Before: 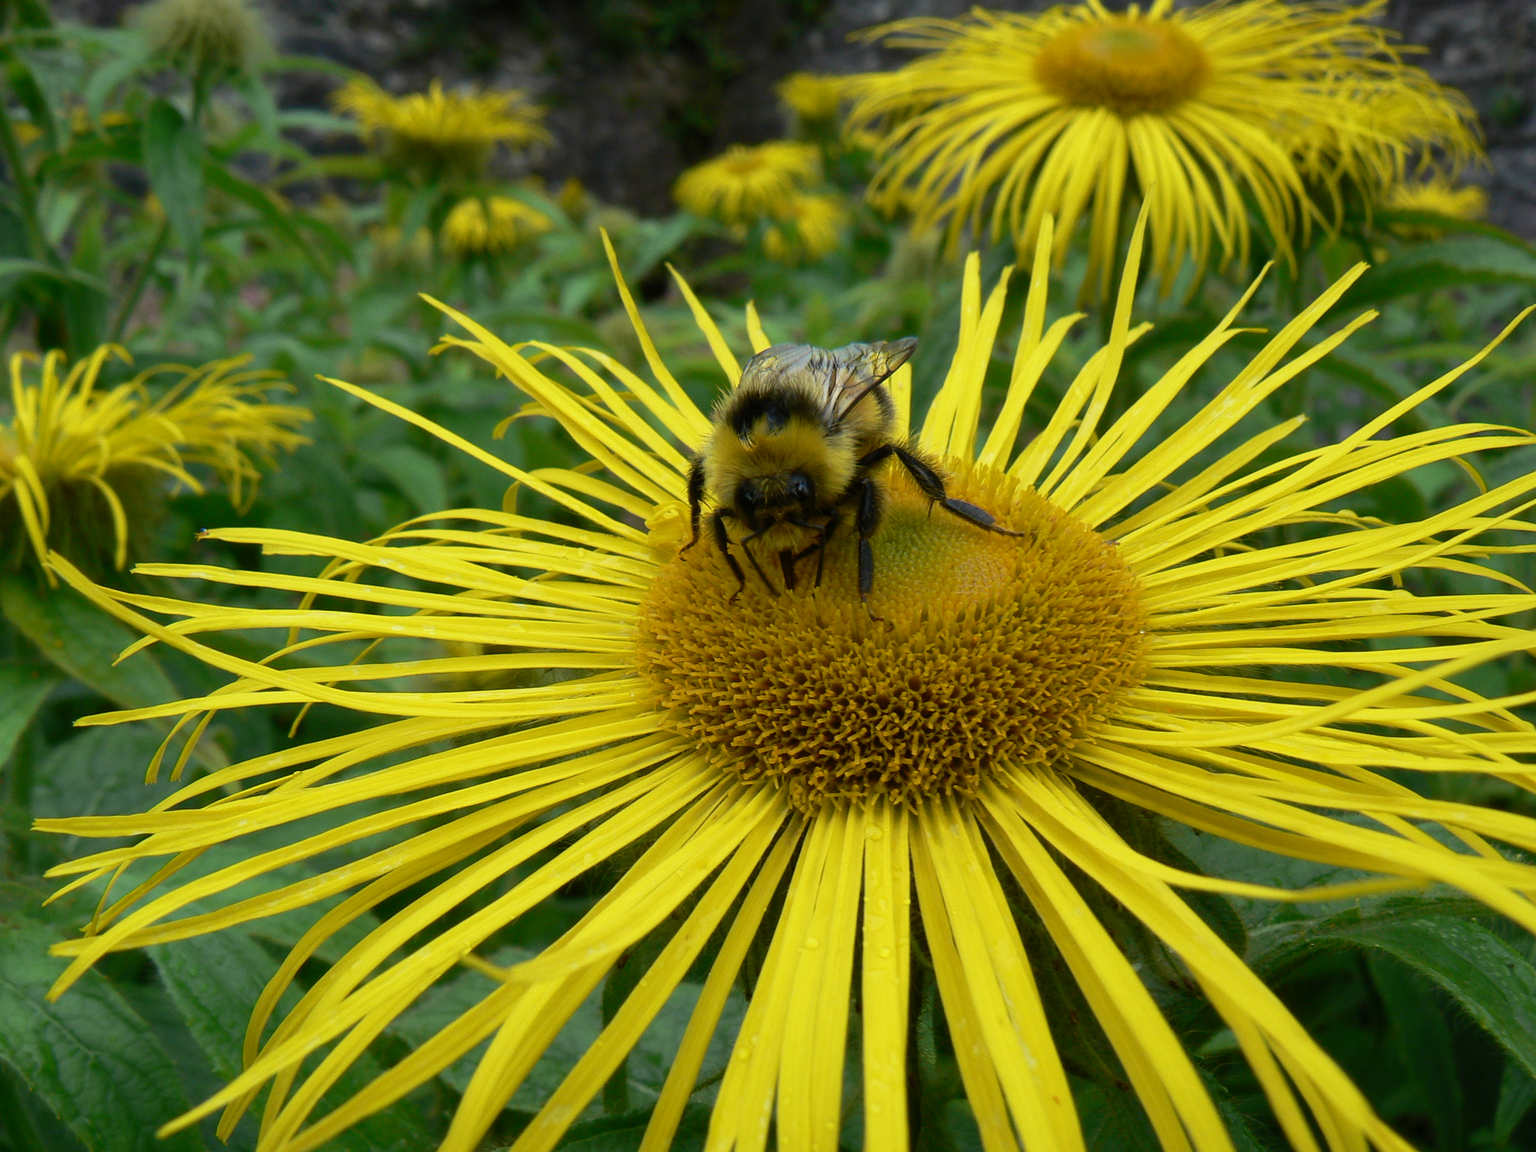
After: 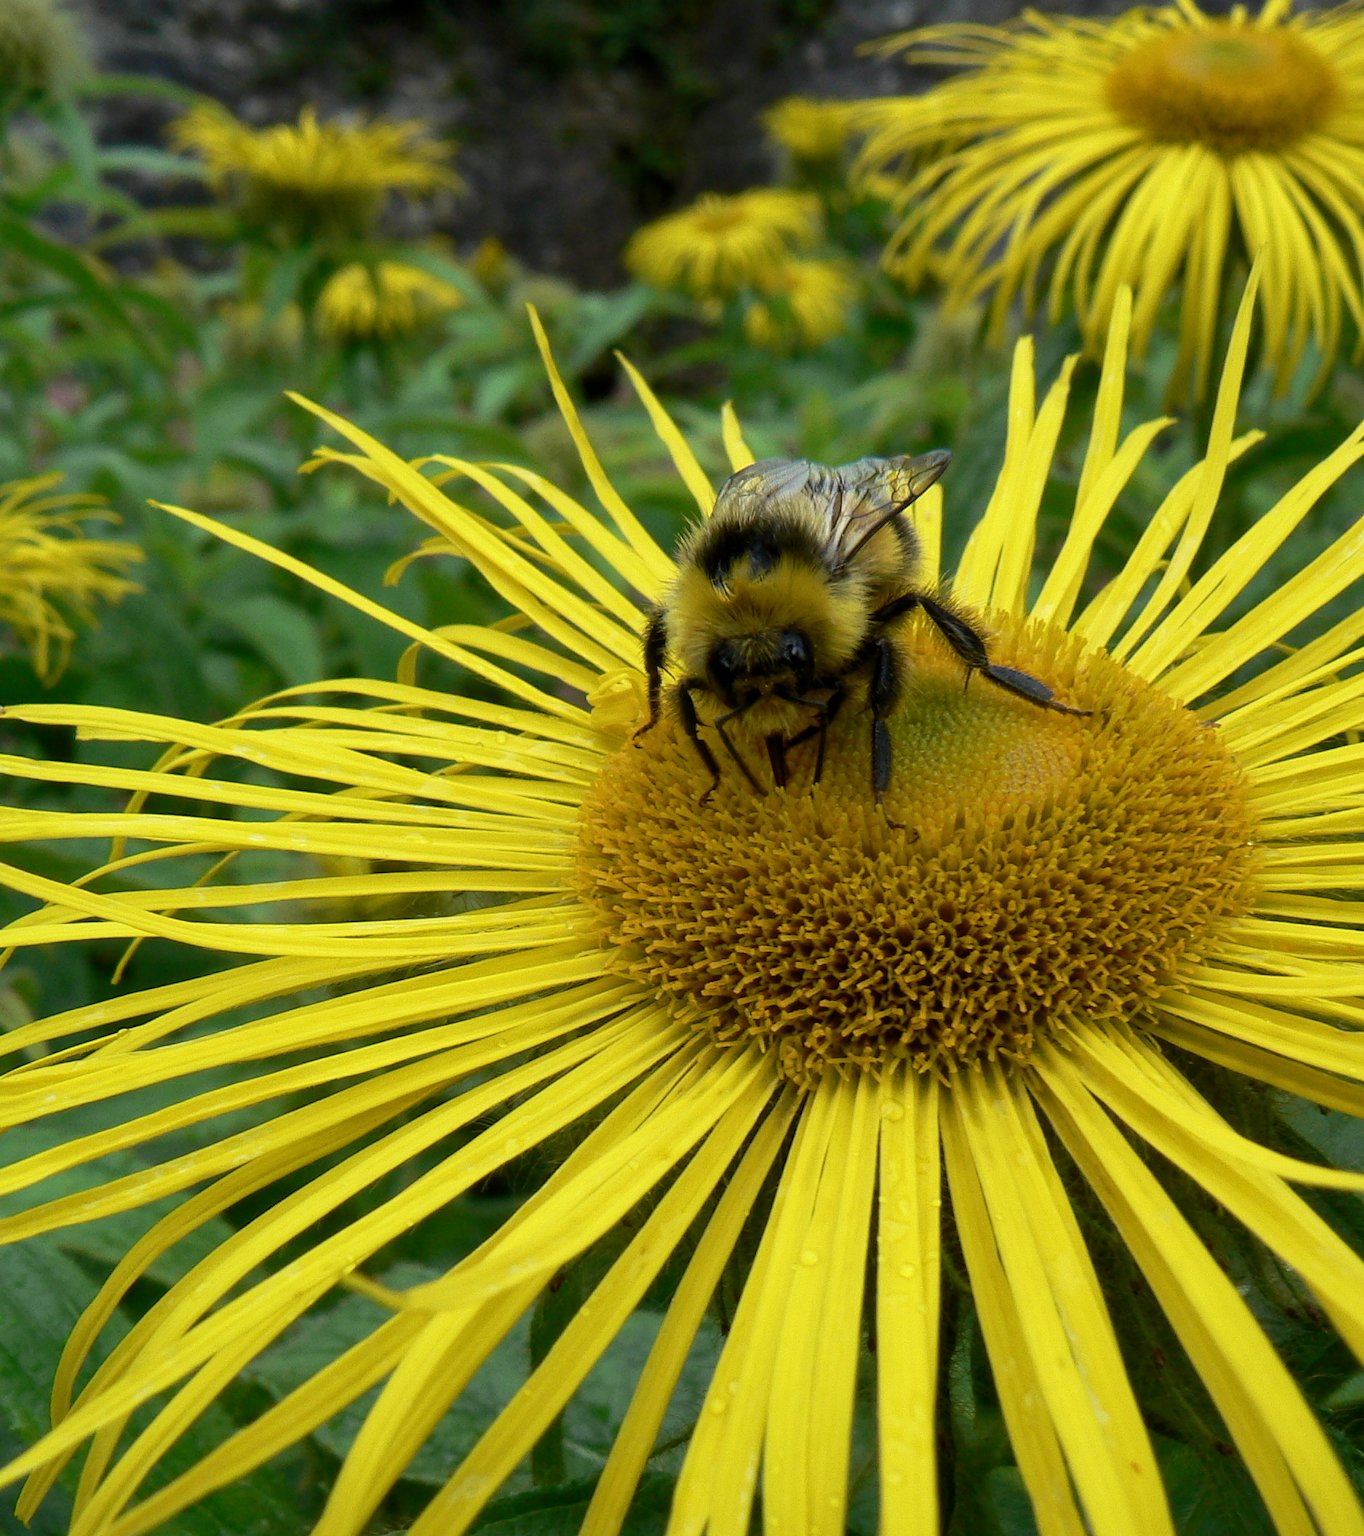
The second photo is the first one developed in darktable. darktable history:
crop and rotate: left 13.362%, right 20.048%
local contrast: highlights 106%, shadows 100%, detail 120%, midtone range 0.2
